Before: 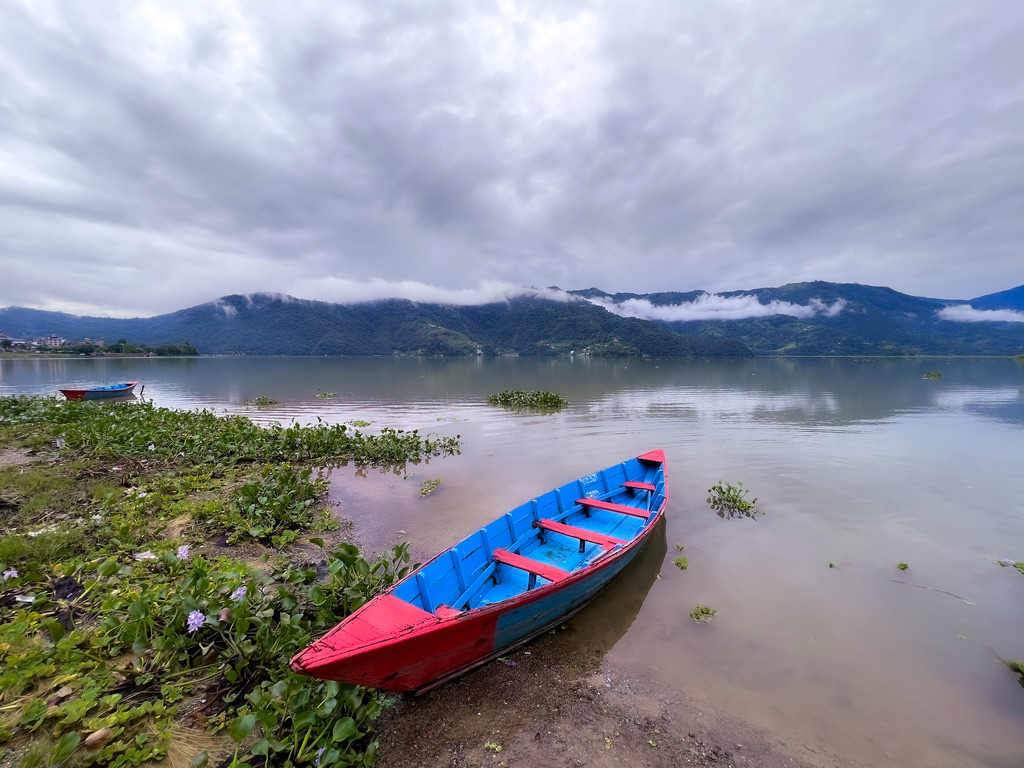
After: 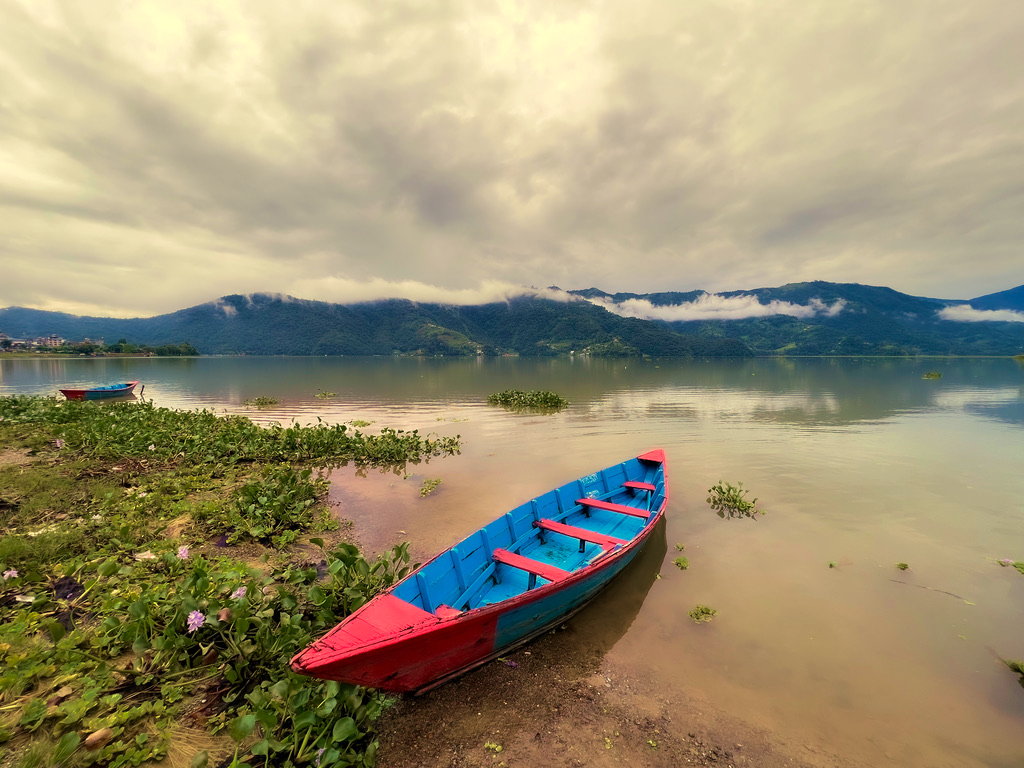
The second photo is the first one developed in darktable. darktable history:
white balance: red 1.08, blue 0.791
velvia: strength 50%
